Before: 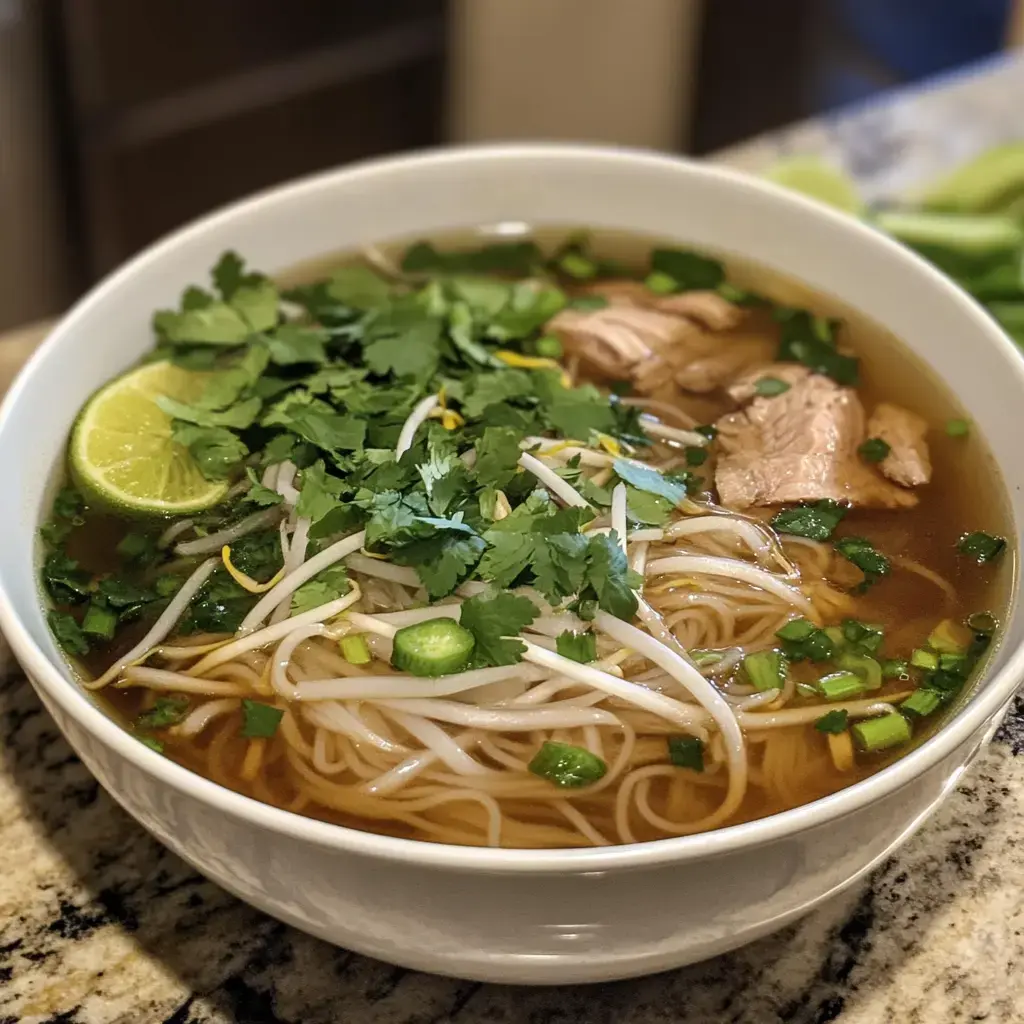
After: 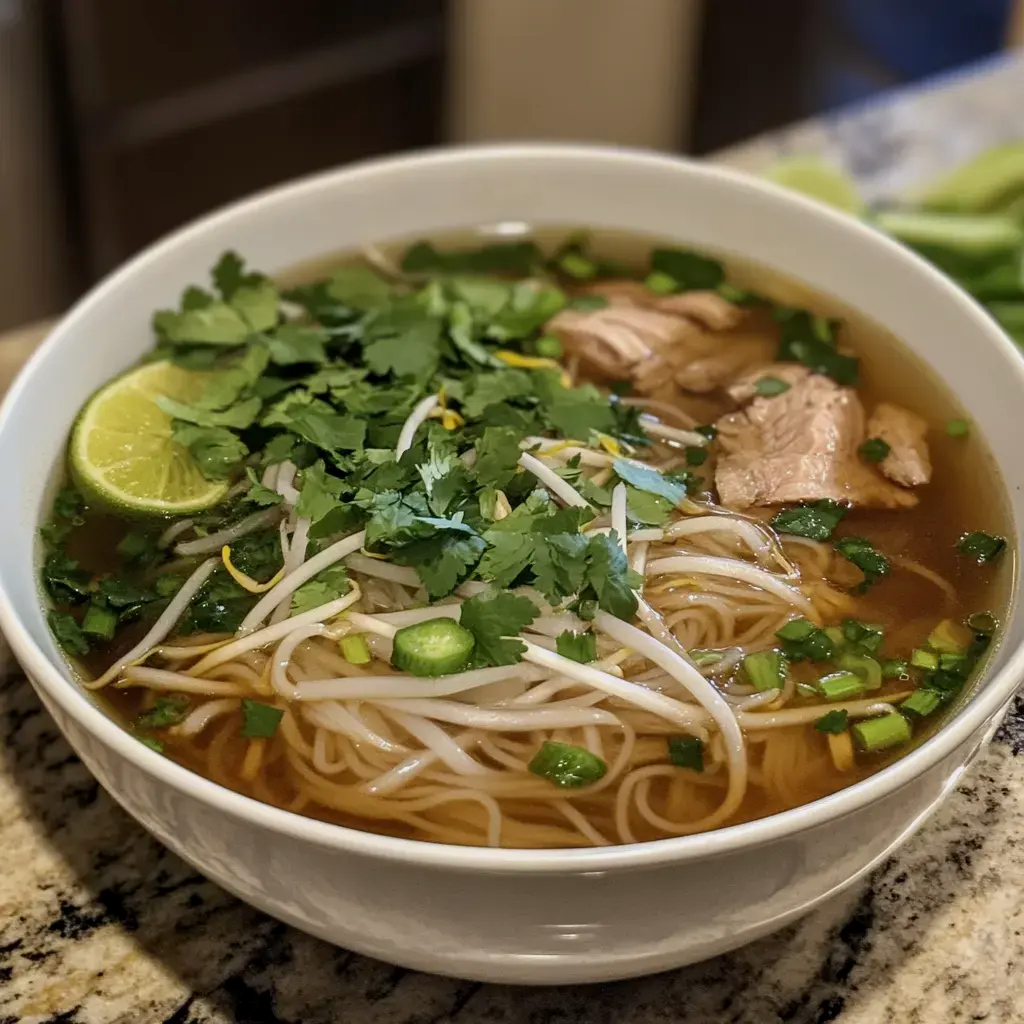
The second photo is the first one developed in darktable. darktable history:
exposure: black level correction 0.001, exposure -0.199 EV, compensate highlight preservation false
